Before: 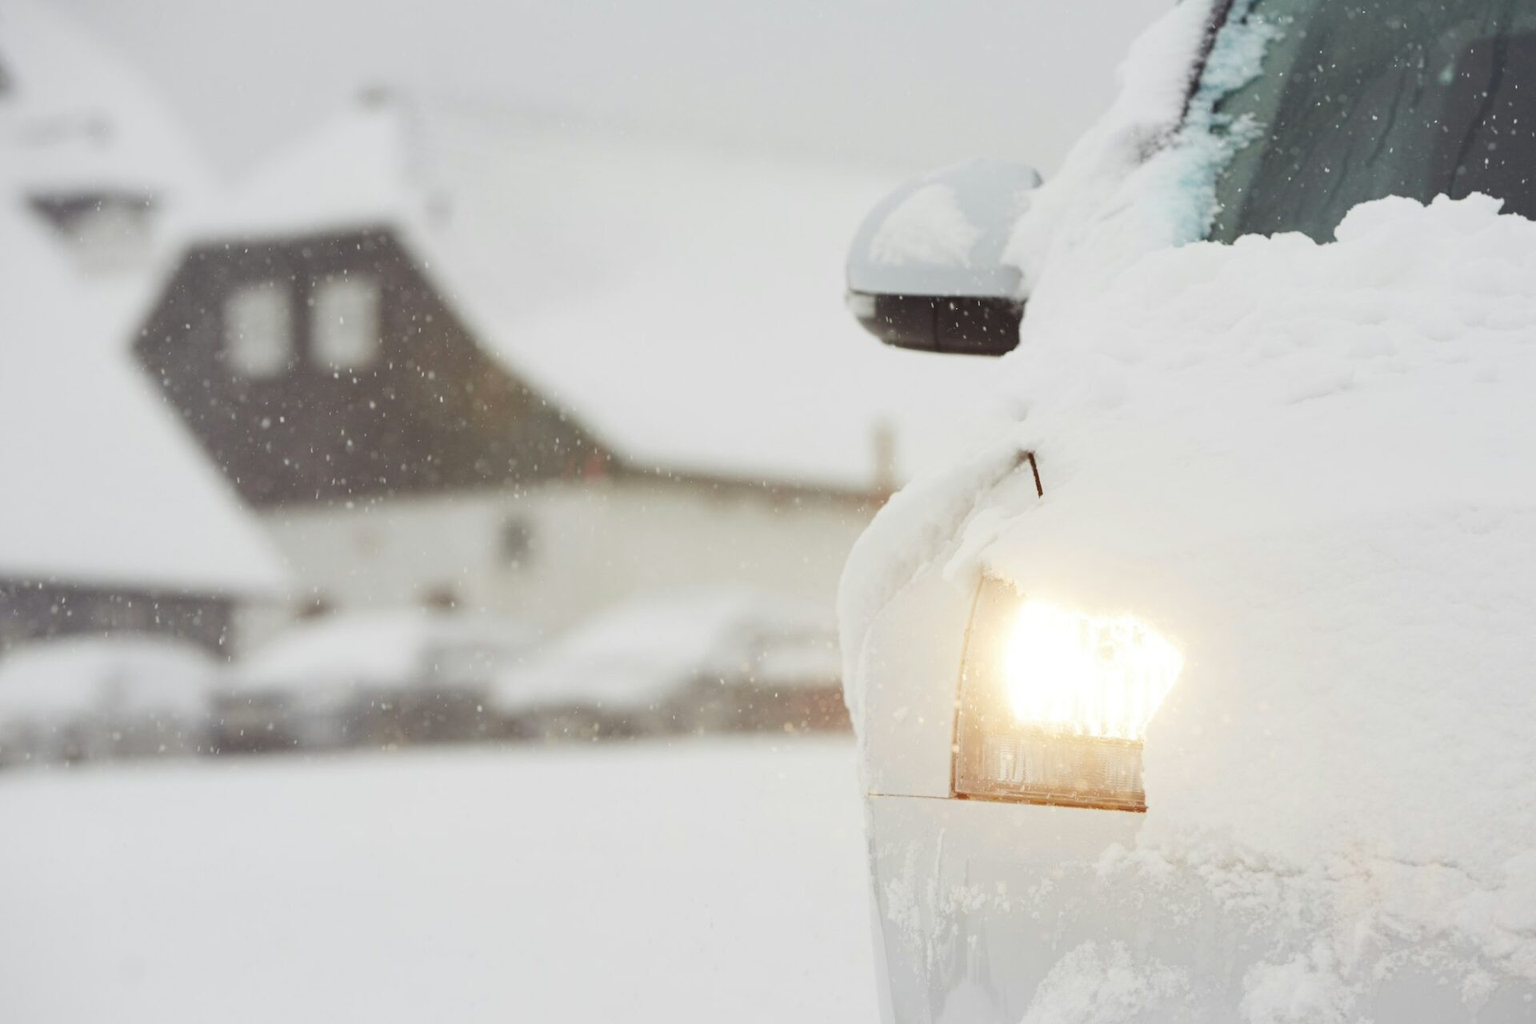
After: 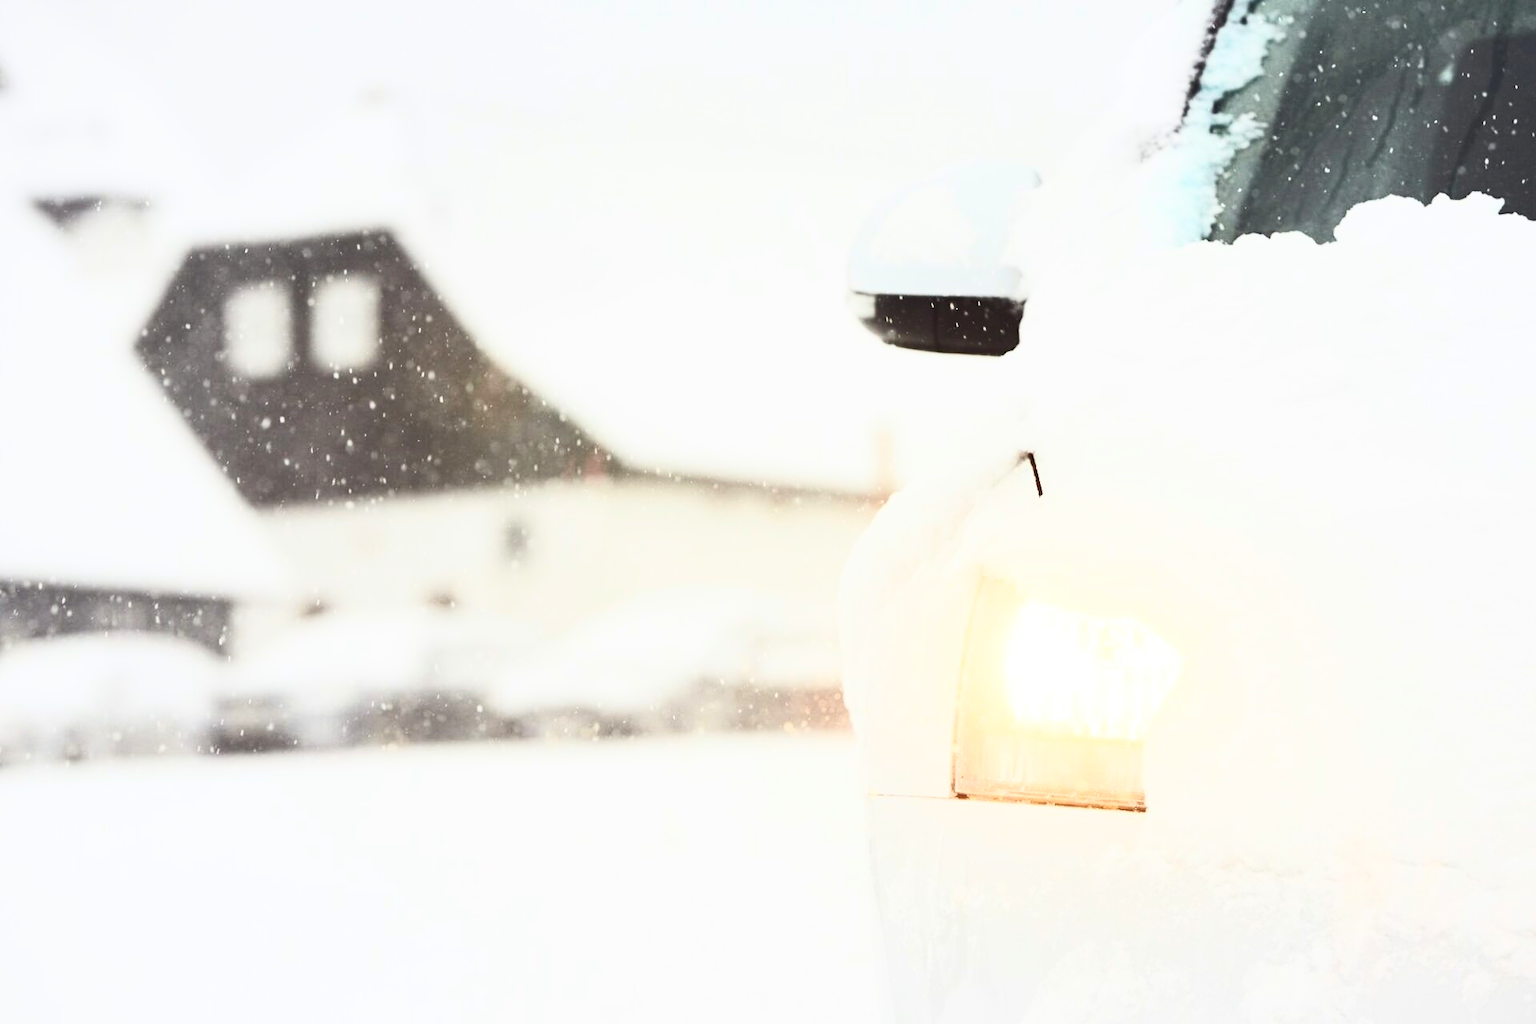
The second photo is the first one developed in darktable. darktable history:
contrast brightness saturation: contrast 0.634, brightness 0.359, saturation 0.138
